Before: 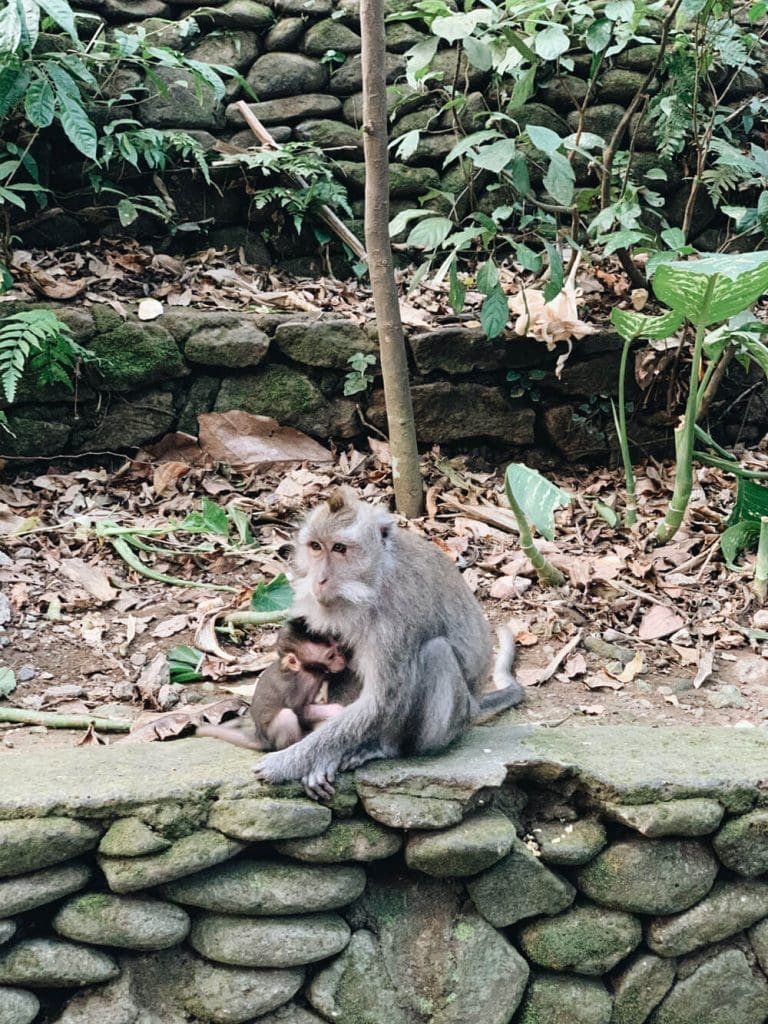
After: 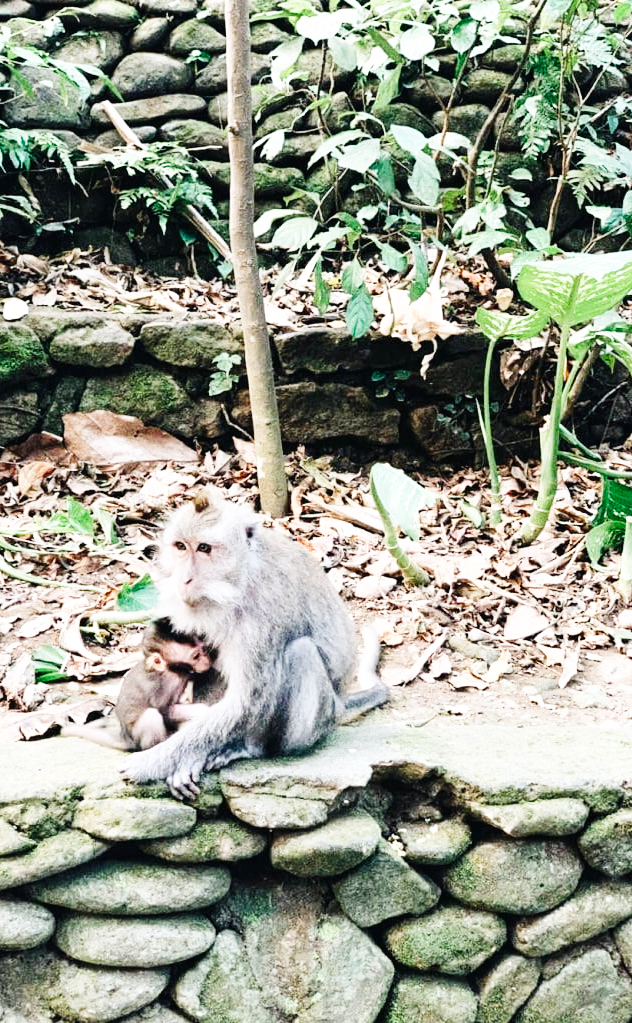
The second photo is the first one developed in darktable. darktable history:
base curve: curves: ch0 [(0, 0.003) (0.001, 0.002) (0.006, 0.004) (0.02, 0.022) (0.048, 0.086) (0.094, 0.234) (0.162, 0.431) (0.258, 0.629) (0.385, 0.8) (0.548, 0.918) (0.751, 0.988) (1, 1)], preserve colors none
crop: left 17.582%, bottom 0.031%
